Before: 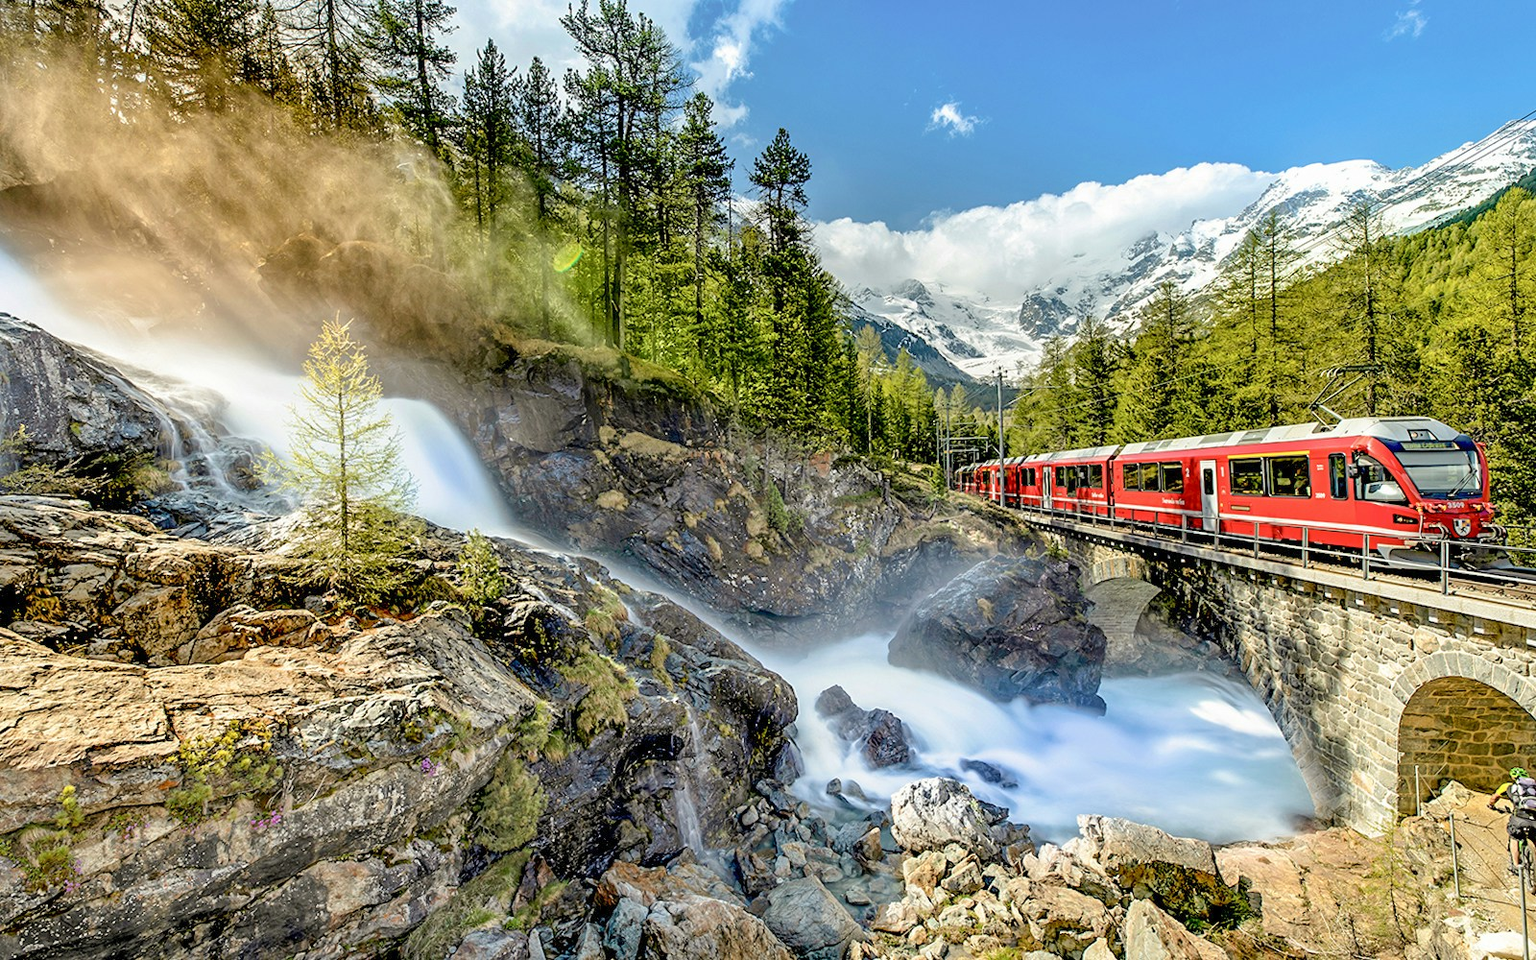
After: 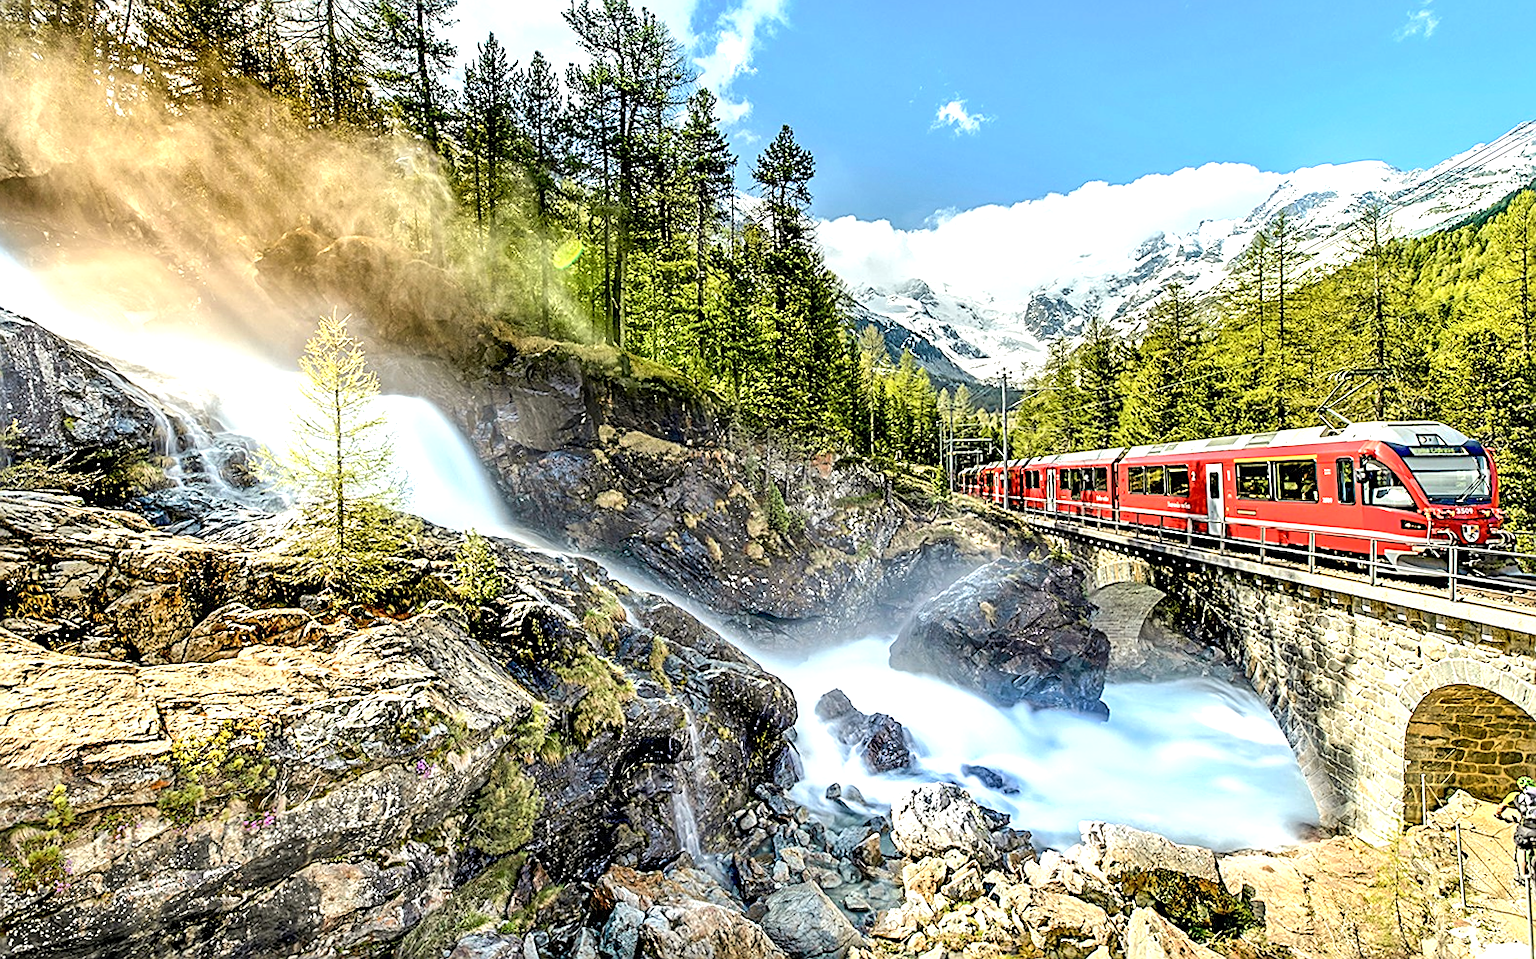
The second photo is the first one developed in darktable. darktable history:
crop and rotate: angle -0.403°
sharpen: on, module defaults
shadows and highlights: shadows 61.4, white point adjustment 0.322, highlights -33.25, compress 84.25%
exposure: exposure 0.125 EV, compensate exposure bias true, compensate highlight preservation false
tone equalizer: -8 EV -0.782 EV, -7 EV -0.731 EV, -6 EV -0.6 EV, -5 EV -0.417 EV, -3 EV 0.402 EV, -2 EV 0.6 EV, -1 EV 0.693 EV, +0 EV 0.778 EV, edges refinement/feathering 500, mask exposure compensation -1.57 EV, preserve details guided filter
